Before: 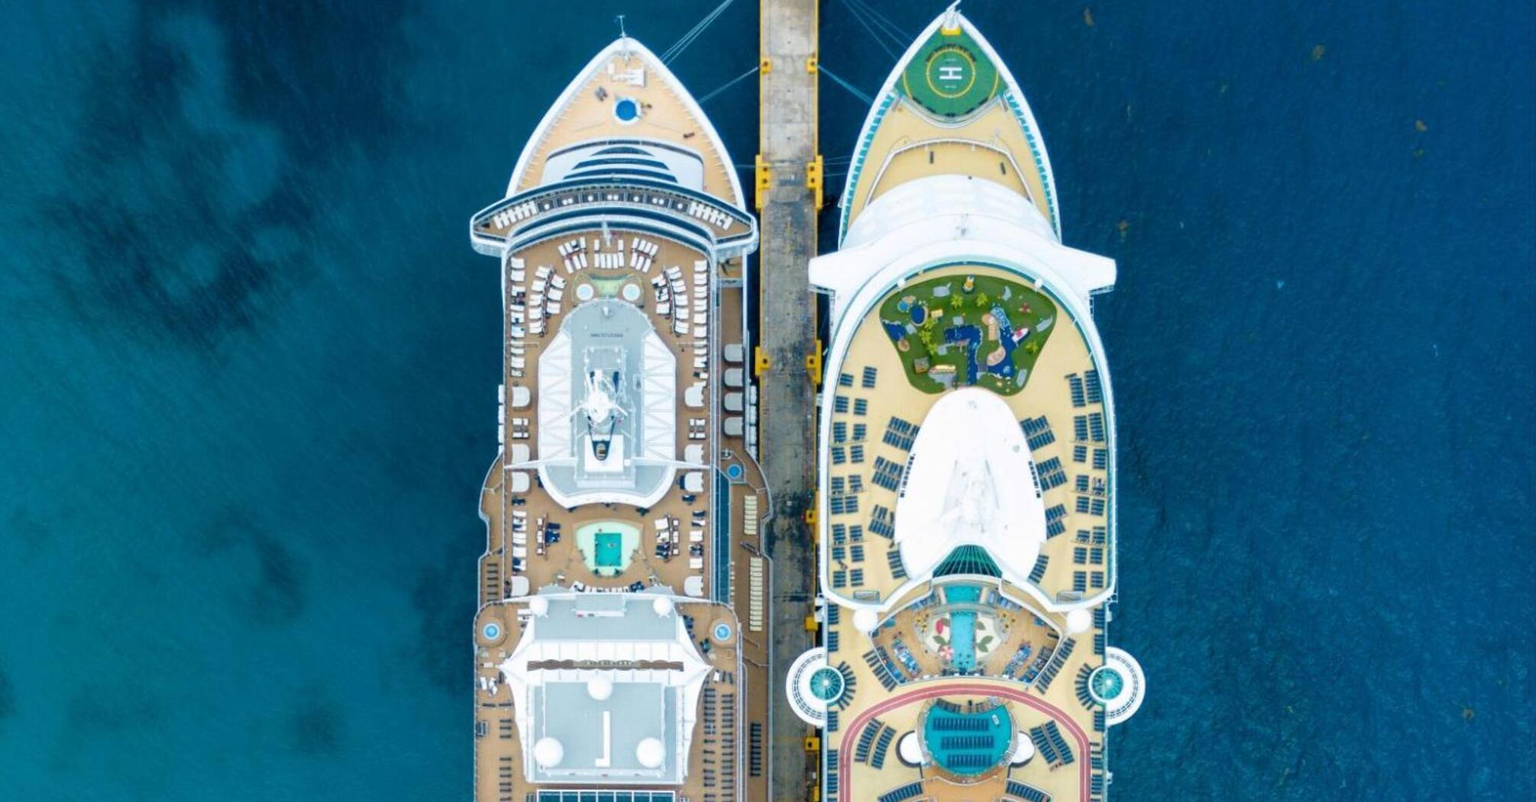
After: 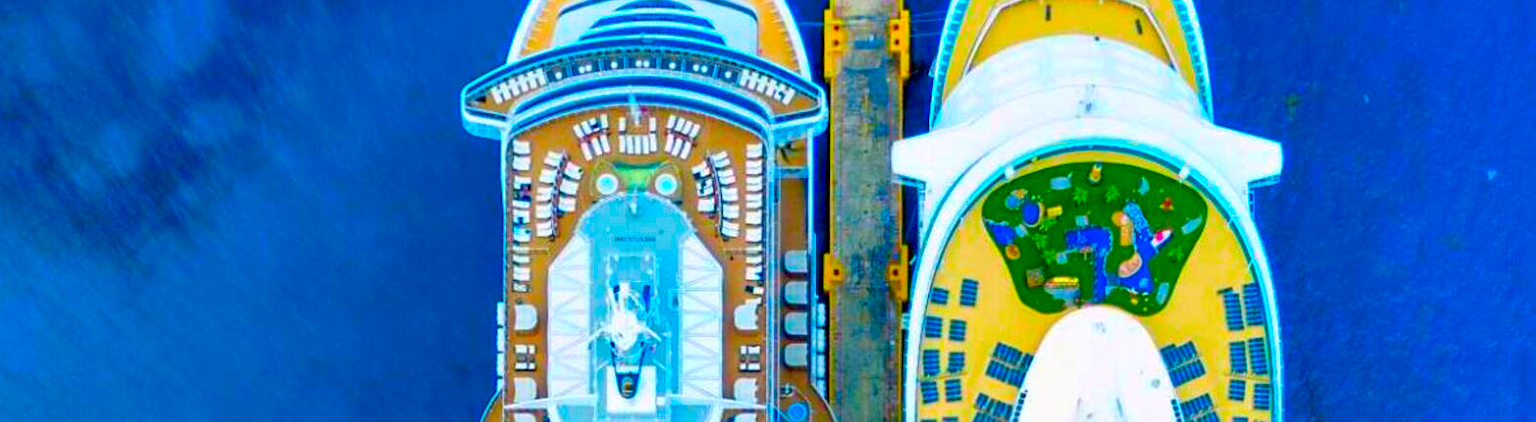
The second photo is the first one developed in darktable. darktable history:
sharpen: amount 0.202
crop: left 7.046%, top 18.437%, right 14.313%, bottom 40.072%
color correction: highlights b* -0.046, saturation 2.97
haze removal: compatibility mode true, adaptive false
shadows and highlights: shadows 25.77, highlights -48.04, soften with gaussian
